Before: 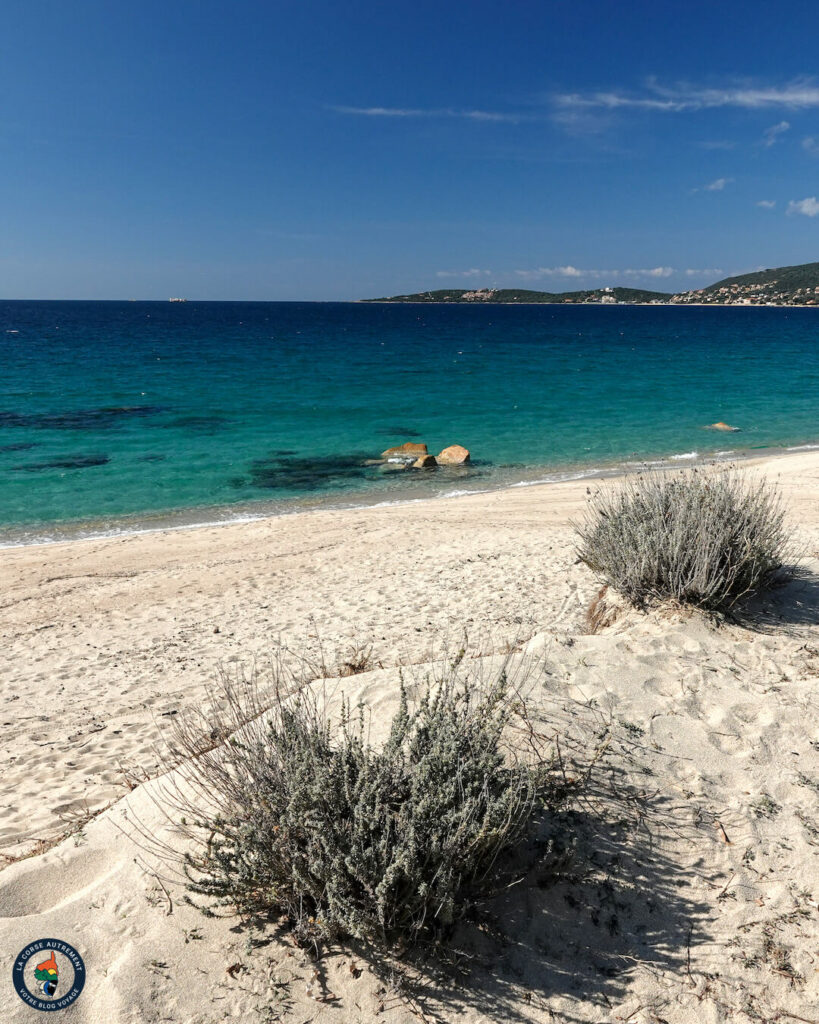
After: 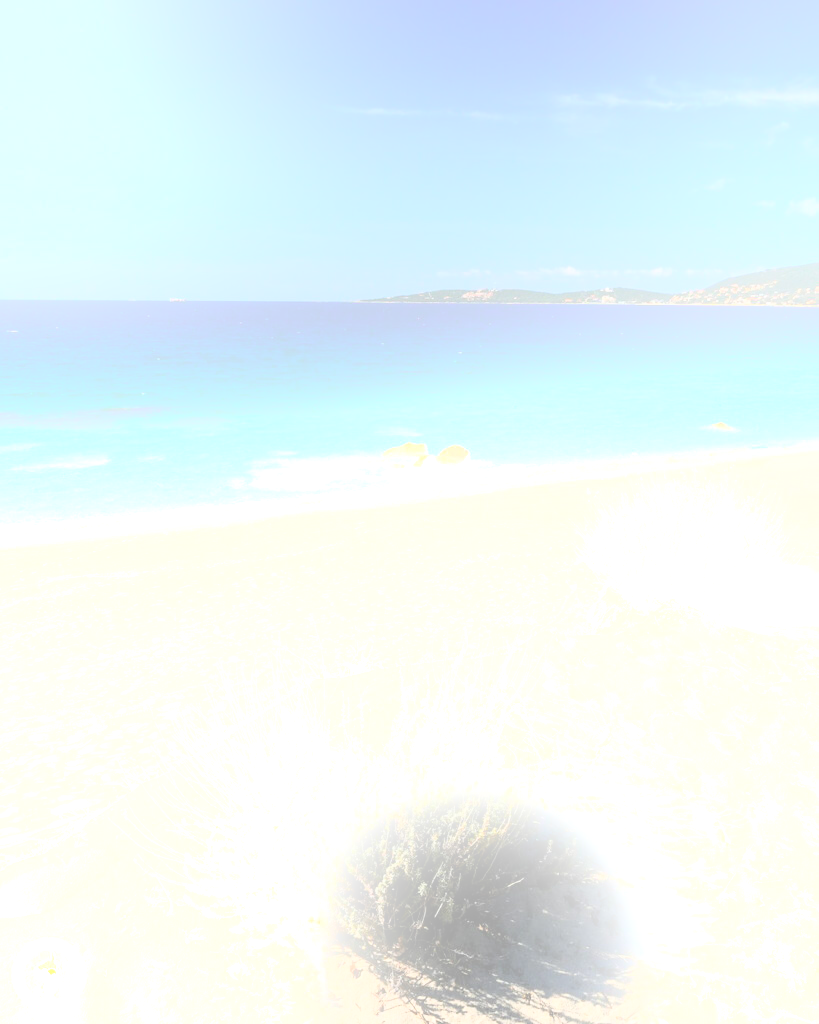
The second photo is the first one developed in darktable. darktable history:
contrast brightness saturation: contrast 0.1, saturation -0.3
bloom: size 25%, threshold 5%, strength 90%
base curve: curves: ch0 [(0, 0) (0.005, 0.002) (0.193, 0.295) (0.399, 0.664) (0.75, 0.928) (1, 1)]
